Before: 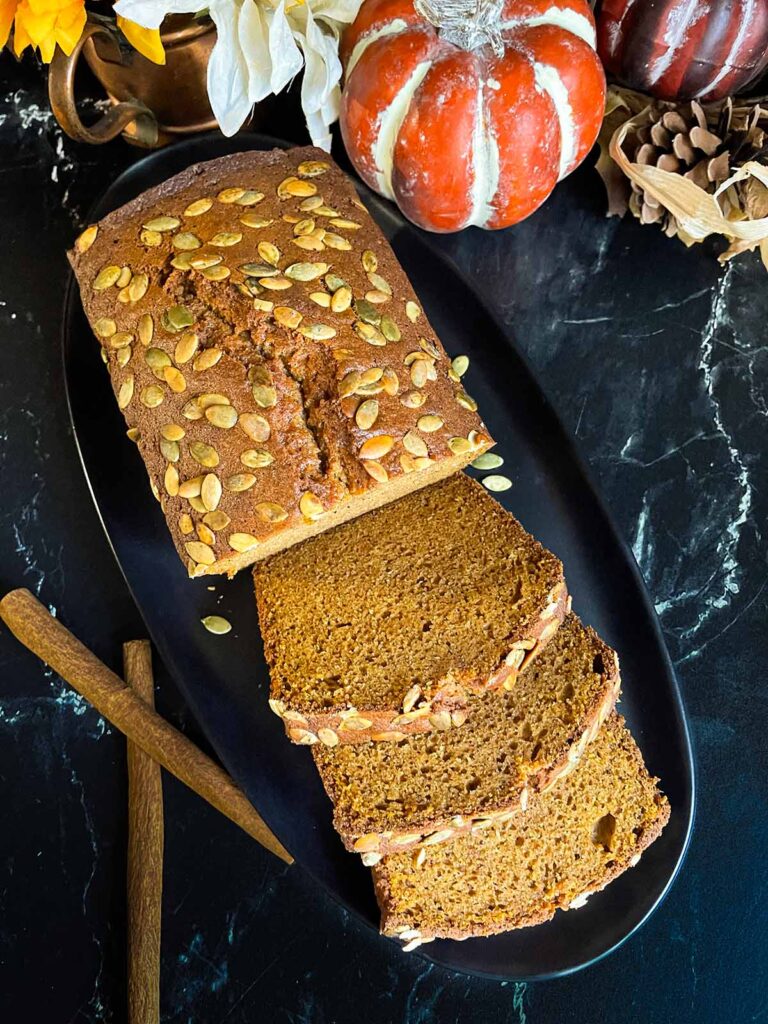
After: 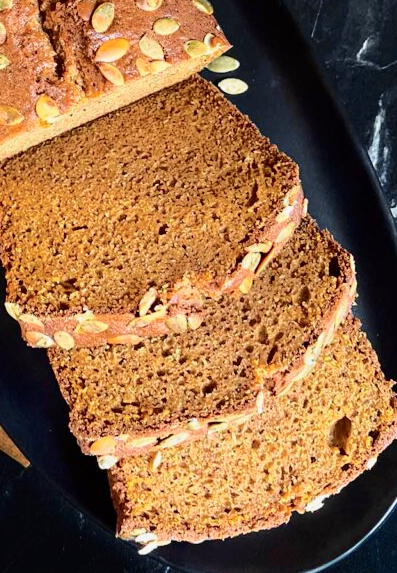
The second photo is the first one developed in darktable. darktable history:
tone curve: curves: ch0 [(0, 0) (0.104, 0.061) (0.239, 0.201) (0.327, 0.317) (0.401, 0.443) (0.489, 0.566) (0.65, 0.68) (0.832, 0.858) (1, 0.977)]; ch1 [(0, 0) (0.161, 0.092) (0.35, 0.33) (0.379, 0.401) (0.447, 0.476) (0.495, 0.499) (0.515, 0.518) (0.534, 0.557) (0.602, 0.625) (0.712, 0.706) (1, 1)]; ch2 [(0, 0) (0.359, 0.372) (0.437, 0.437) (0.502, 0.501) (0.55, 0.534) (0.592, 0.601) (0.647, 0.64) (1, 1)], color space Lab, independent channels, preserve colors none
crop: left 34.479%, top 38.822%, right 13.718%, bottom 5.172%
